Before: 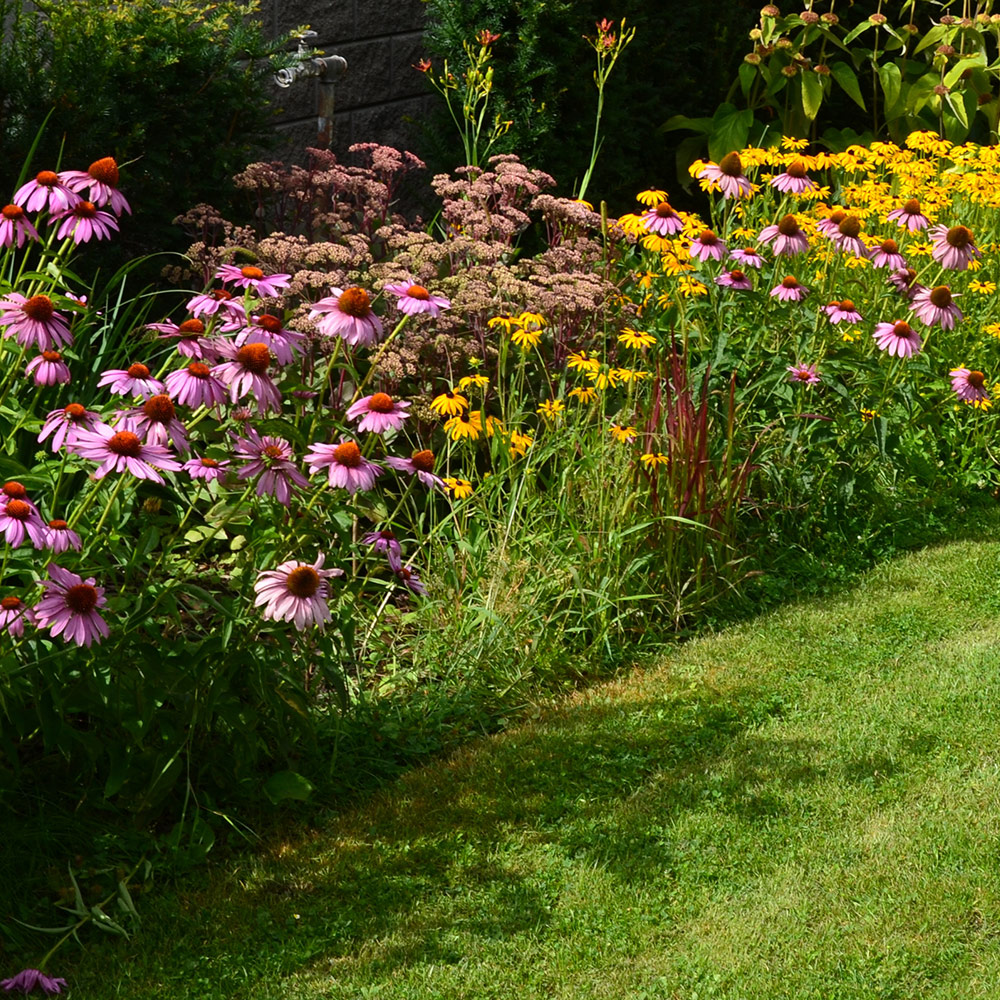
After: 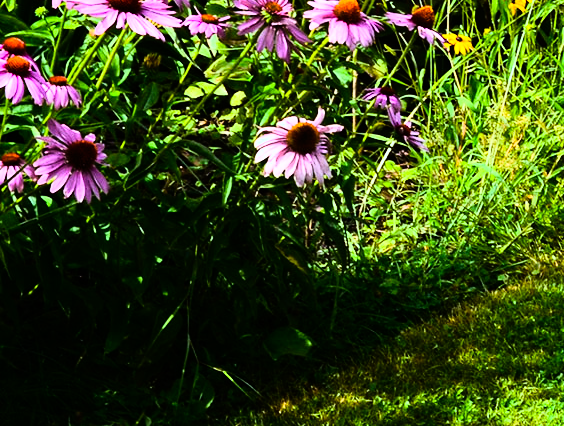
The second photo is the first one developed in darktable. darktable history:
color balance rgb: perceptual saturation grading › global saturation 25%, global vibrance 20%
crop: top 44.483%, right 43.593%, bottom 12.892%
color calibration: x 0.372, y 0.386, temperature 4283.97 K
rgb curve: curves: ch0 [(0, 0) (0.21, 0.15) (0.24, 0.21) (0.5, 0.75) (0.75, 0.96) (0.89, 0.99) (1, 1)]; ch1 [(0, 0.02) (0.21, 0.13) (0.25, 0.2) (0.5, 0.67) (0.75, 0.9) (0.89, 0.97) (1, 1)]; ch2 [(0, 0.02) (0.21, 0.13) (0.25, 0.2) (0.5, 0.67) (0.75, 0.9) (0.89, 0.97) (1, 1)], compensate middle gray true
